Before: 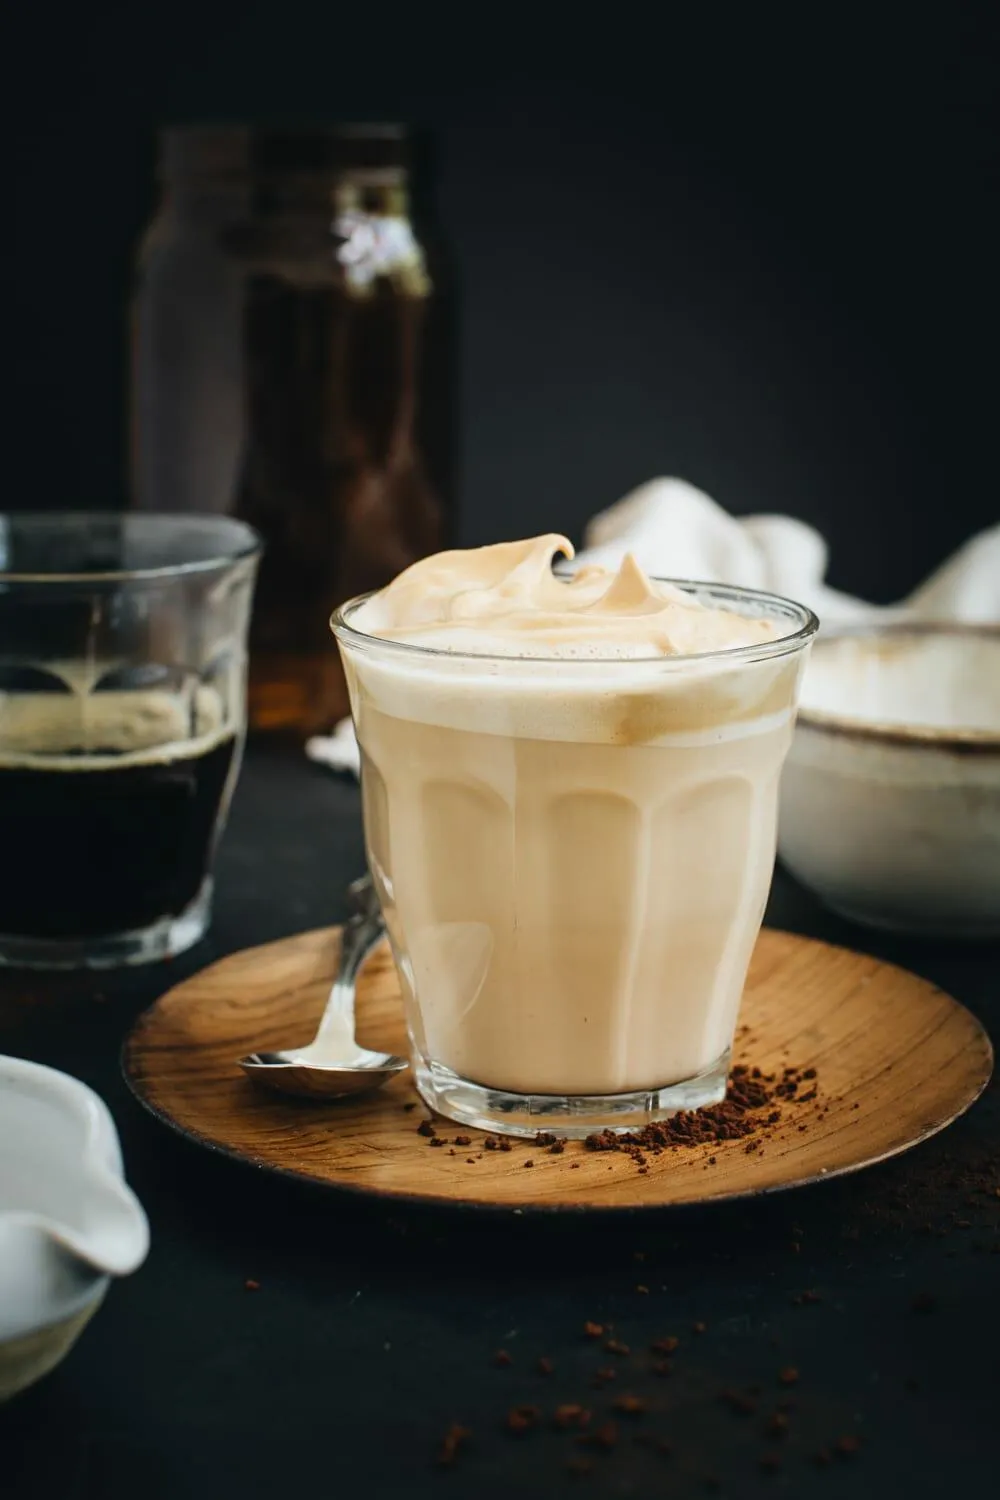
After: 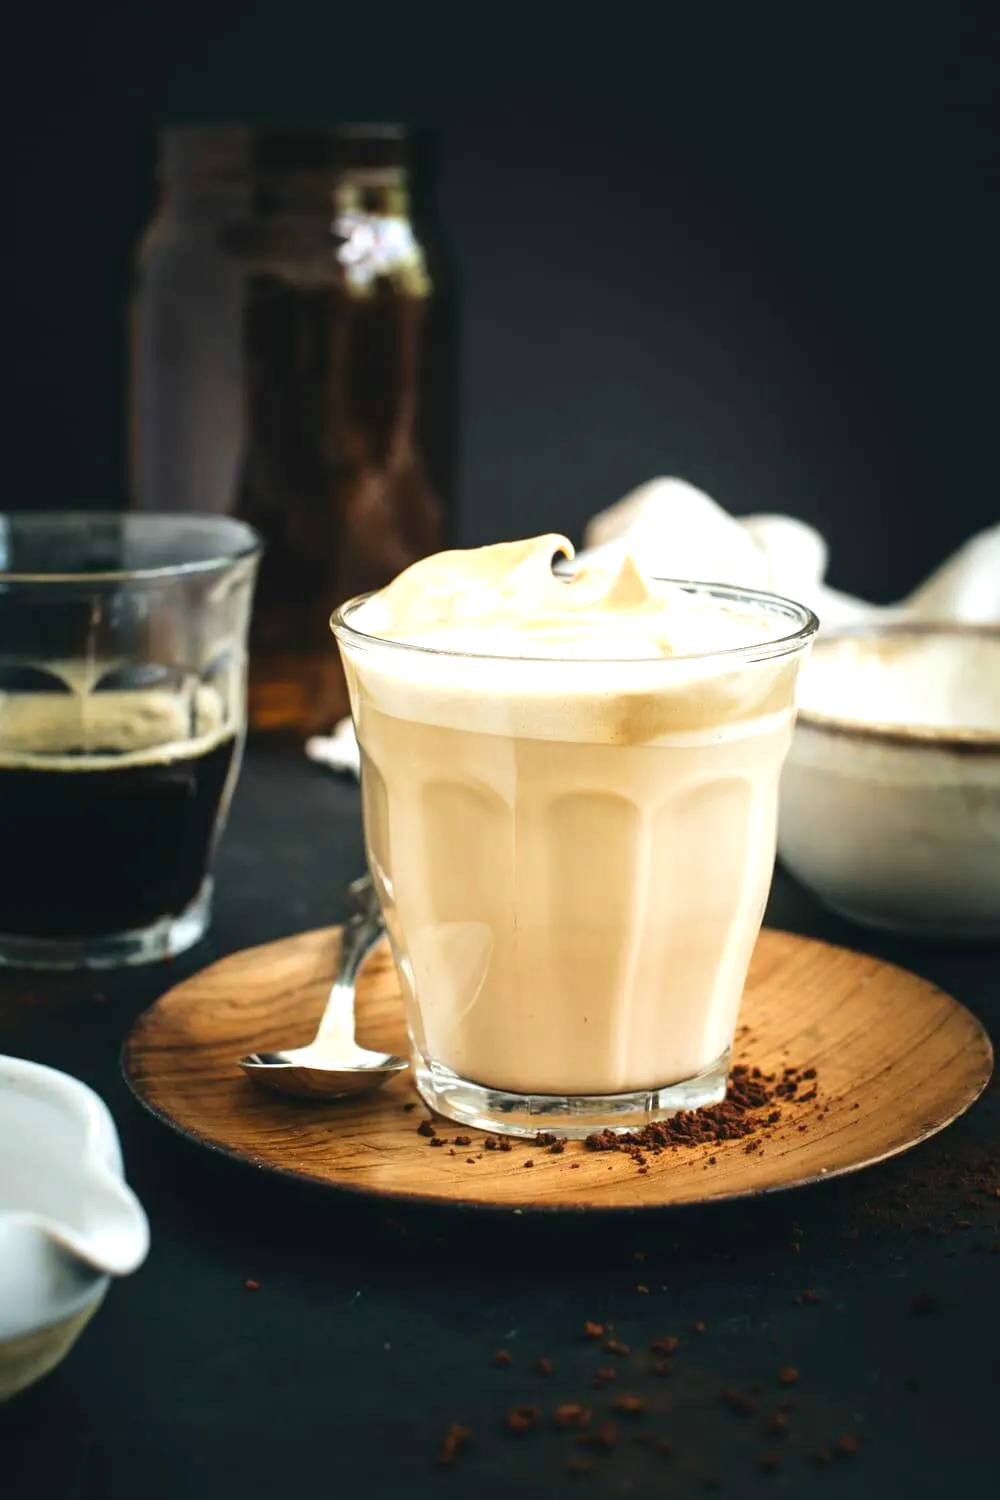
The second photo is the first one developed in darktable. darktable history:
exposure: black level correction 0, exposure 0.7 EV, compensate exposure bias true, compensate highlight preservation false
velvia: strength 15%
